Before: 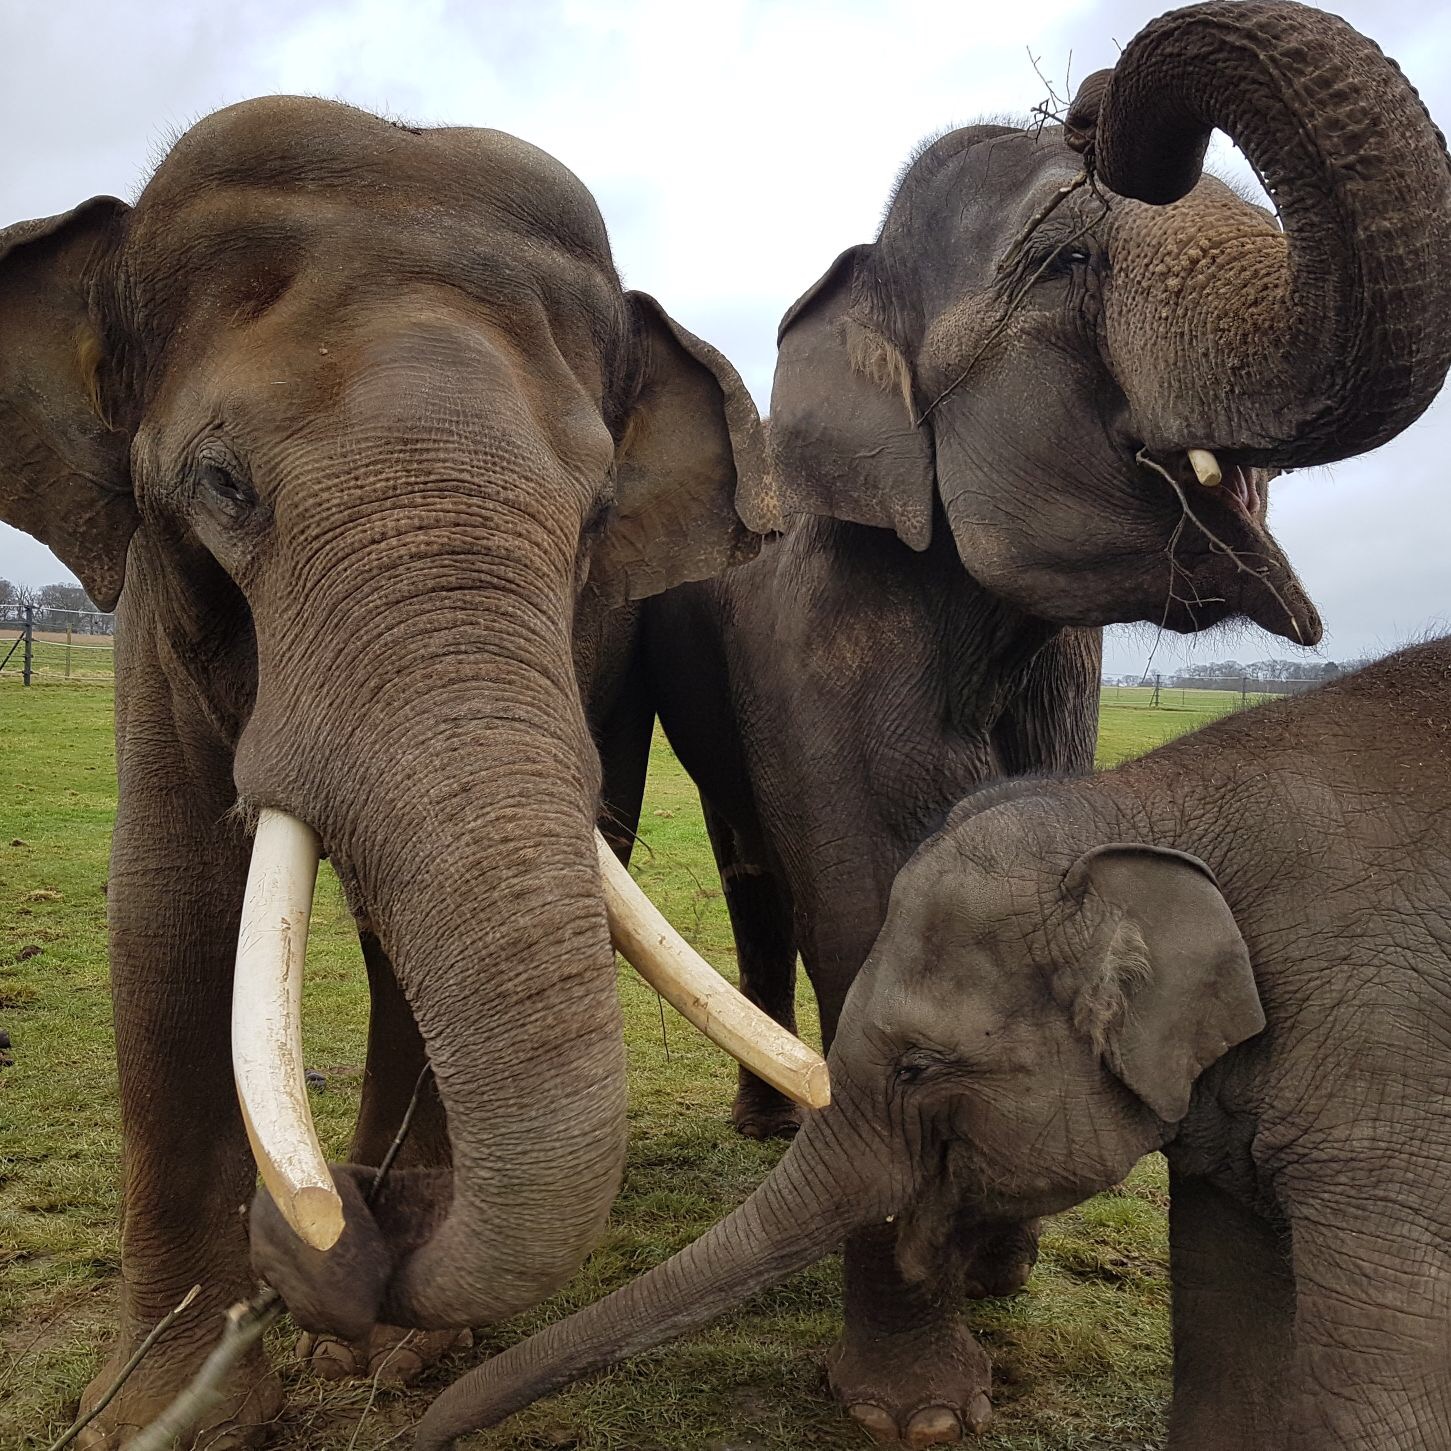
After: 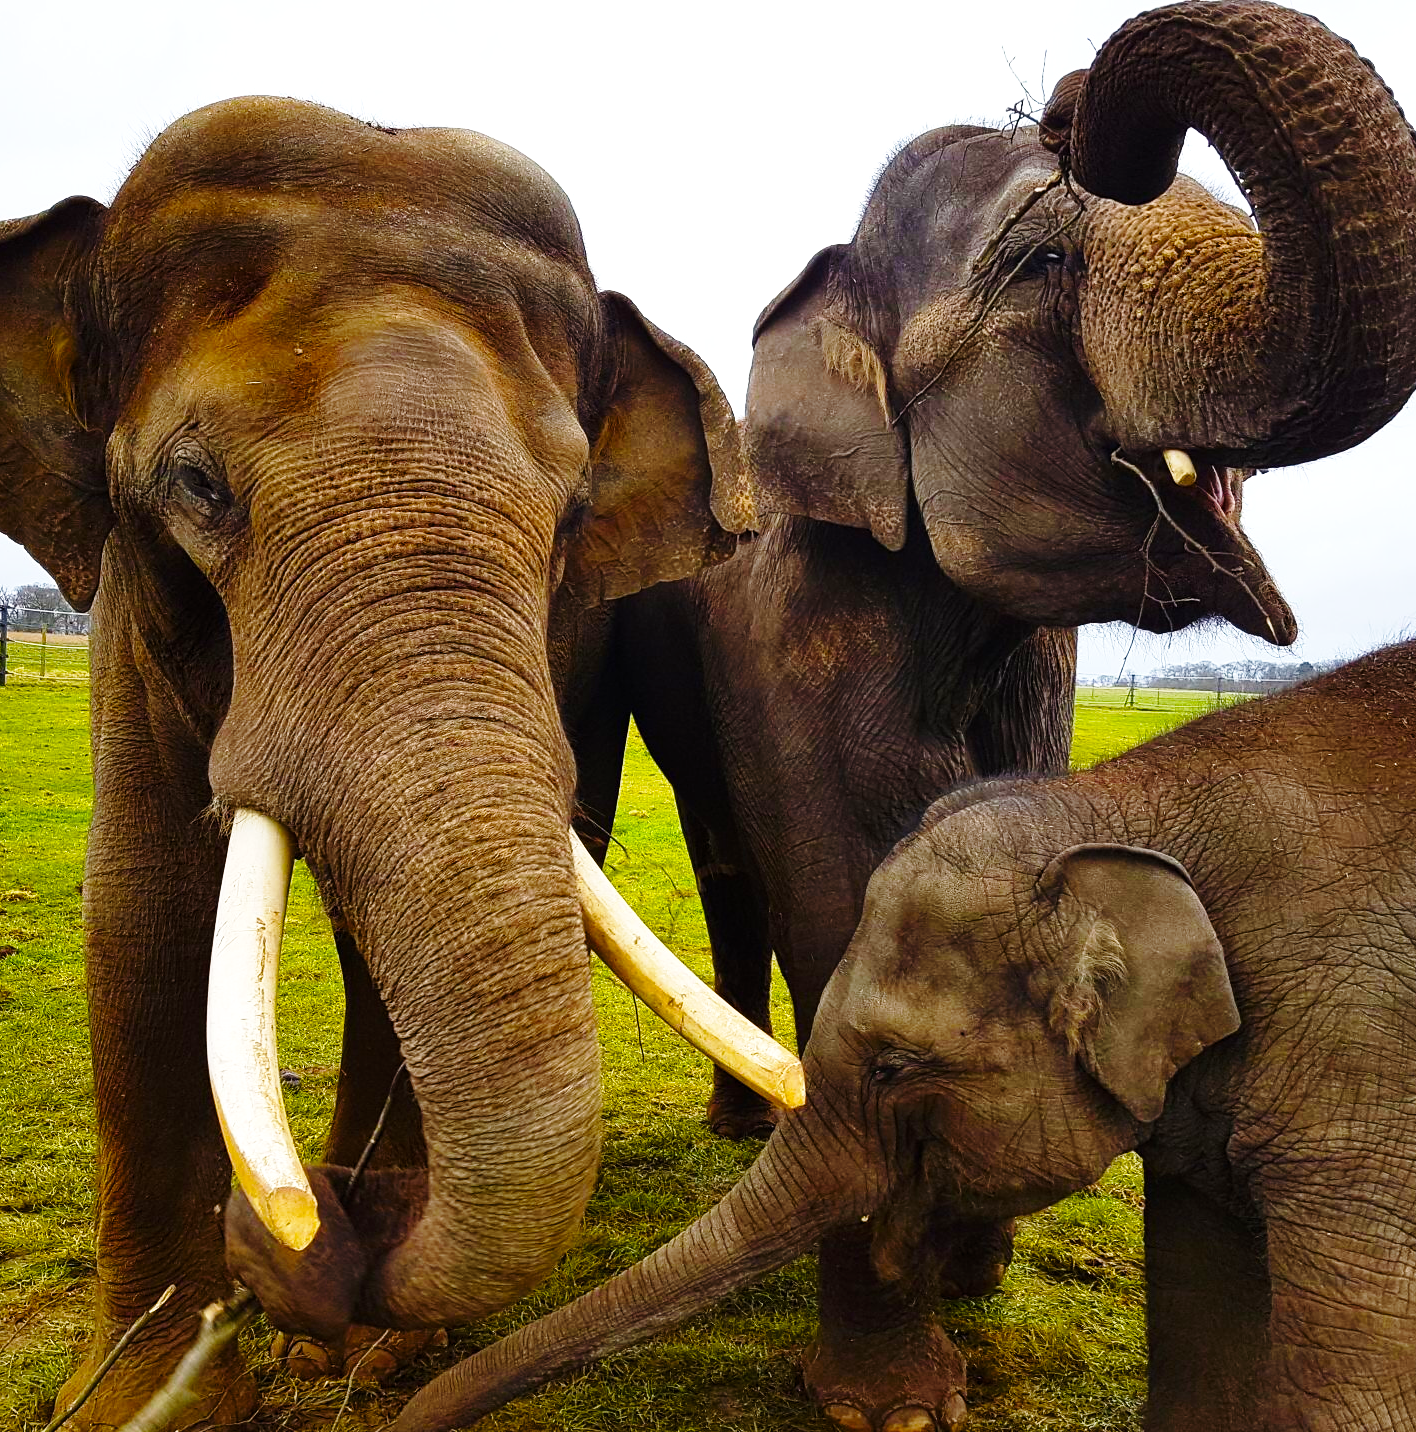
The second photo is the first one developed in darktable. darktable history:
crop and rotate: left 1.774%, right 0.633%, bottom 1.28%
exposure: exposure -0.153 EV, compensate highlight preservation false
base curve: curves: ch0 [(0, 0) (0.028, 0.03) (0.121, 0.232) (0.46, 0.748) (0.859, 0.968) (1, 1)], preserve colors none
color balance rgb: linear chroma grading › global chroma 9%, perceptual saturation grading › global saturation 36%, perceptual saturation grading › shadows 35%, perceptual brilliance grading › global brilliance 15%, perceptual brilliance grading › shadows -35%, global vibrance 15%
